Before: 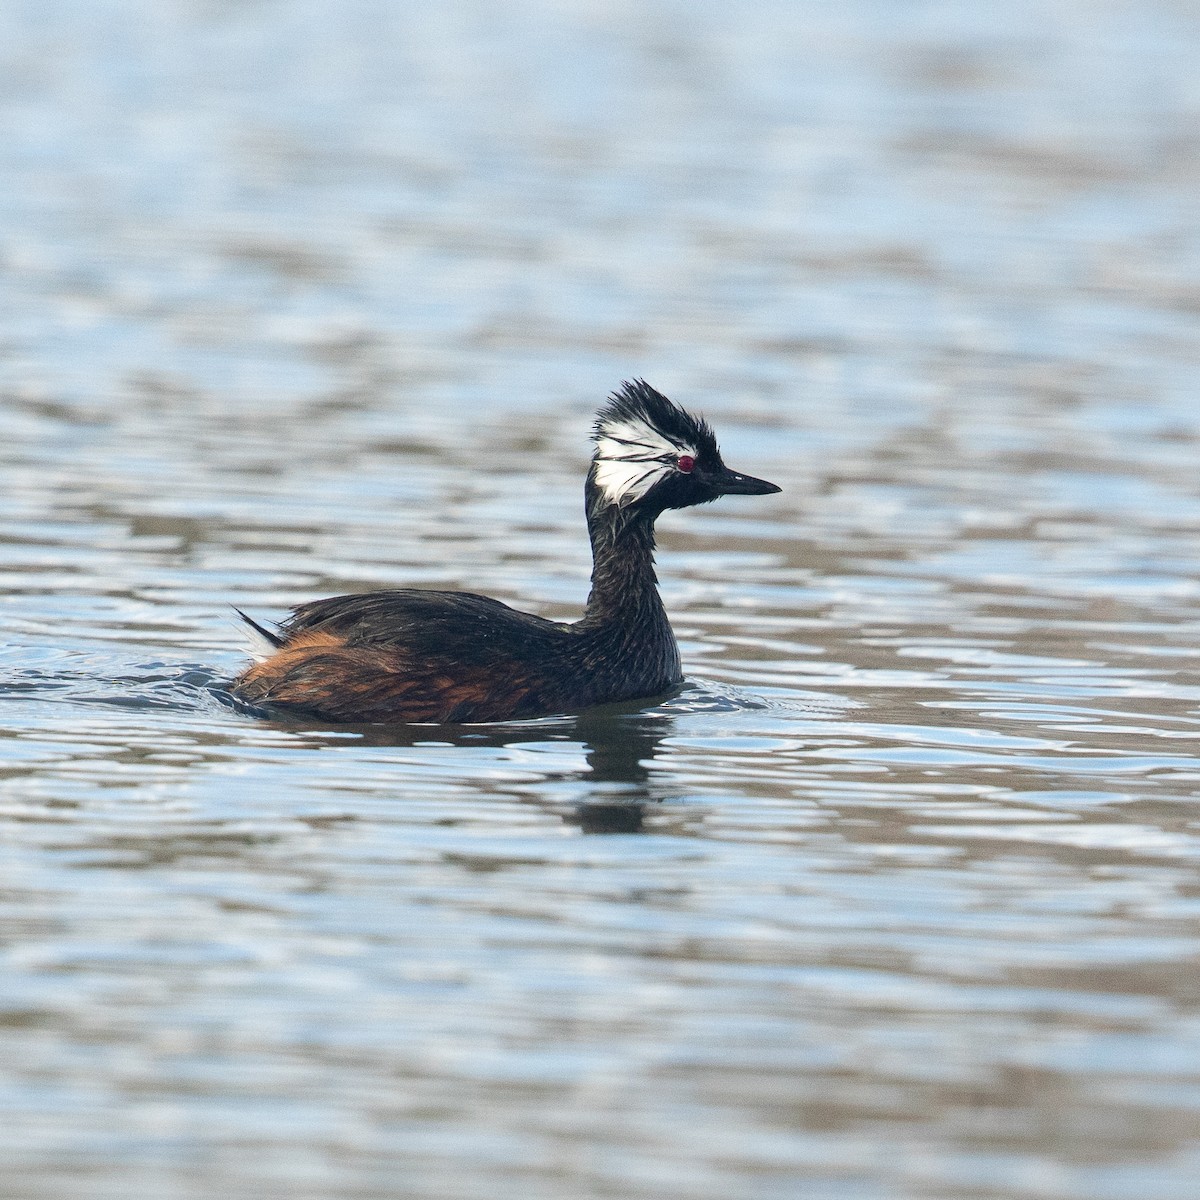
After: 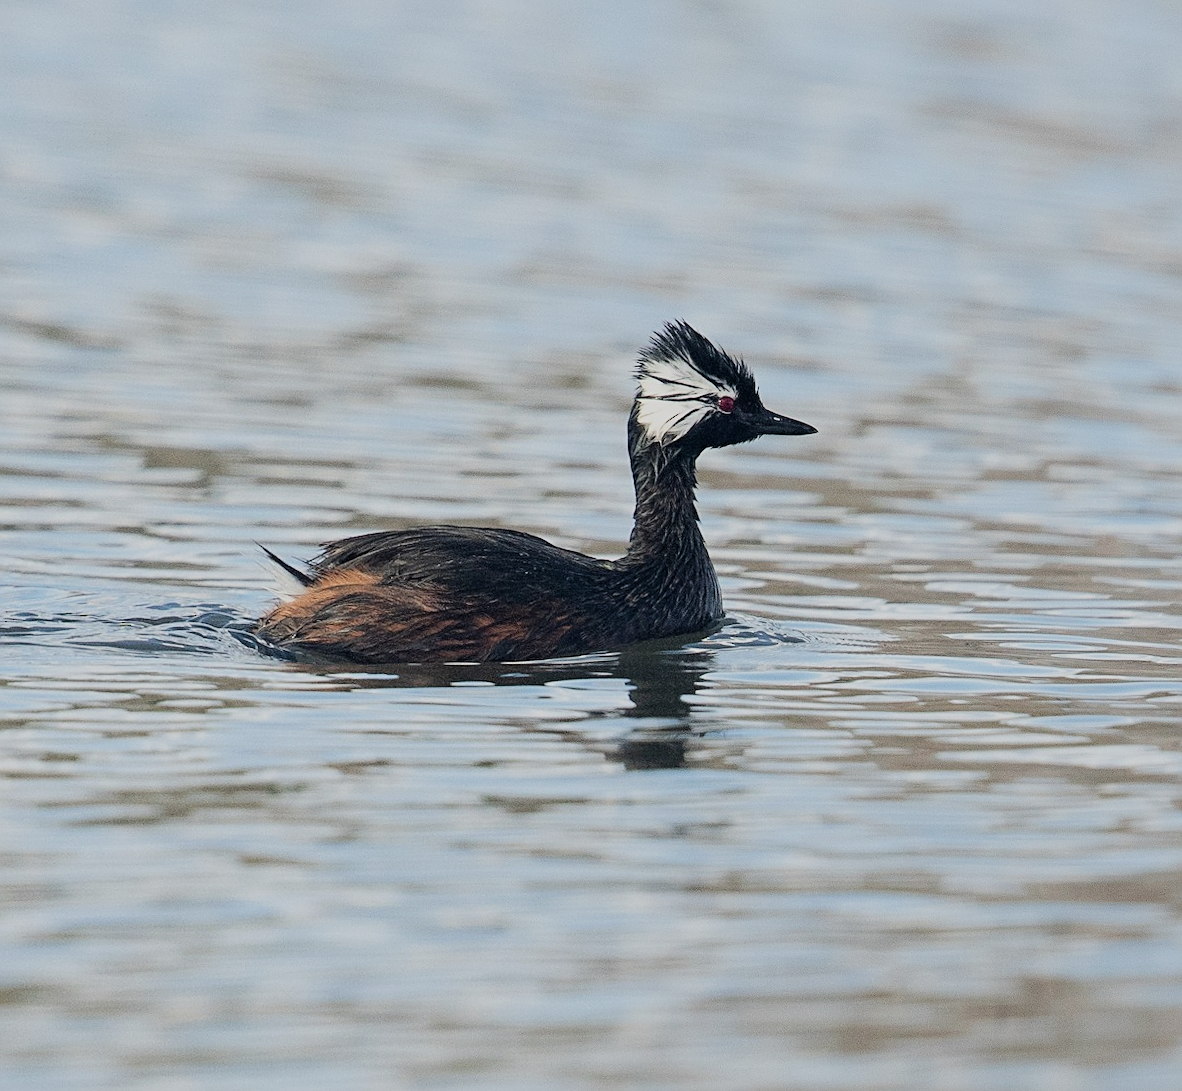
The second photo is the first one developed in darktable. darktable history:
rotate and perspective: rotation -0.013°, lens shift (vertical) -0.027, lens shift (horizontal) 0.178, crop left 0.016, crop right 0.989, crop top 0.082, crop bottom 0.918
sharpen: on, module defaults
filmic rgb: black relative exposure -7.65 EV, white relative exposure 4.56 EV, hardness 3.61
